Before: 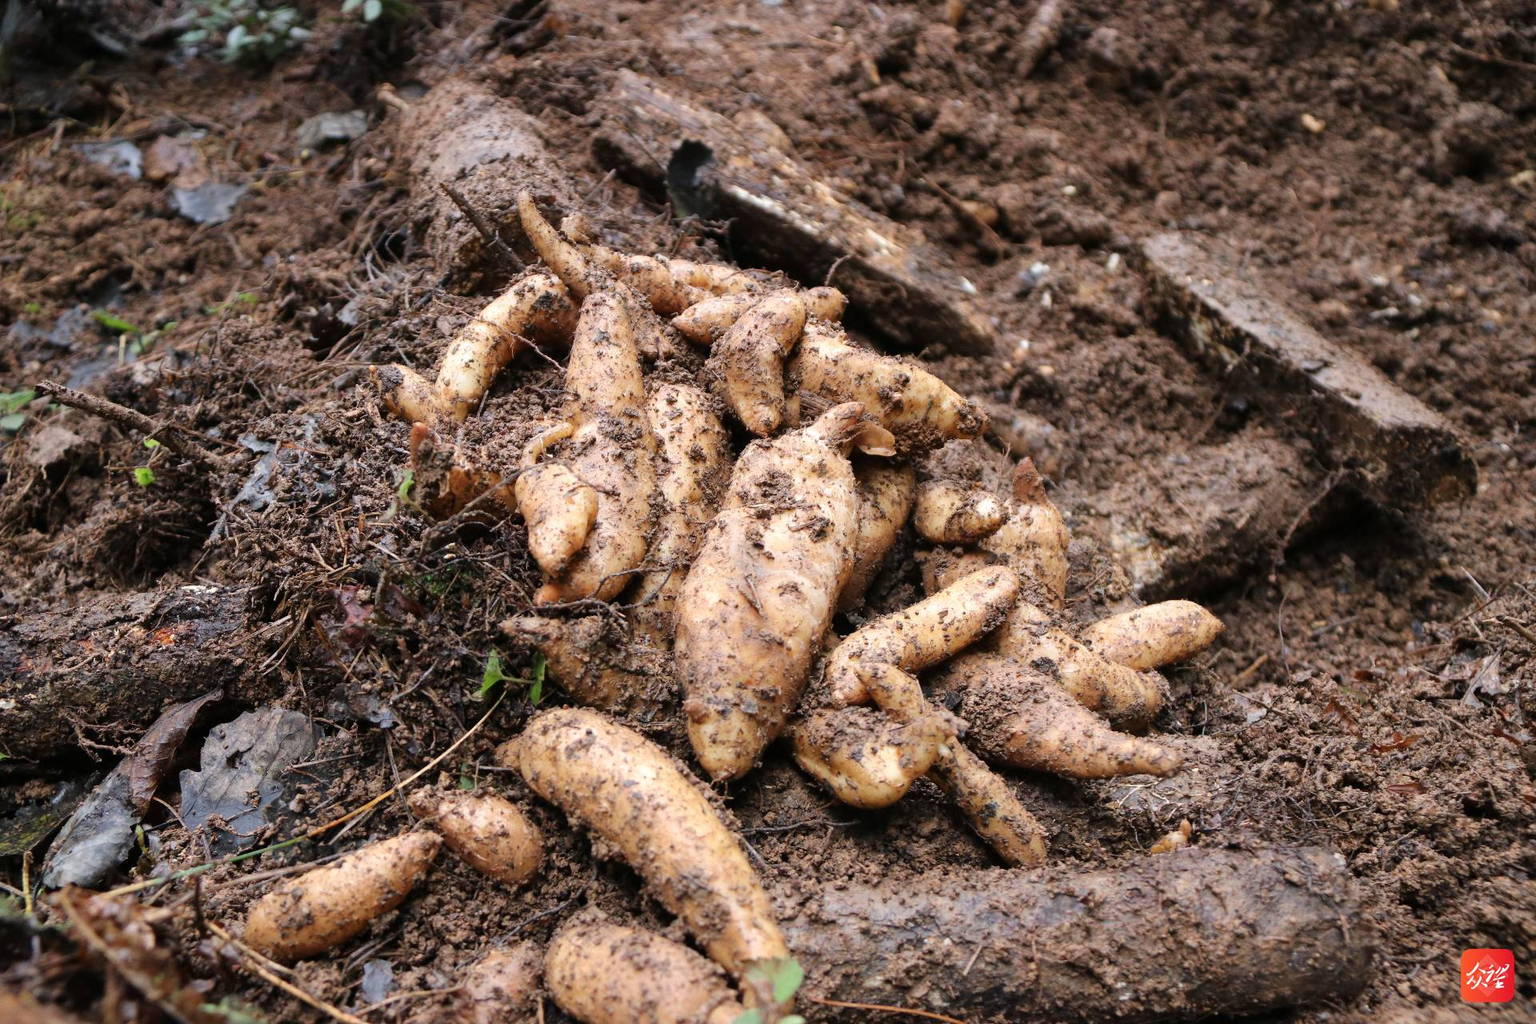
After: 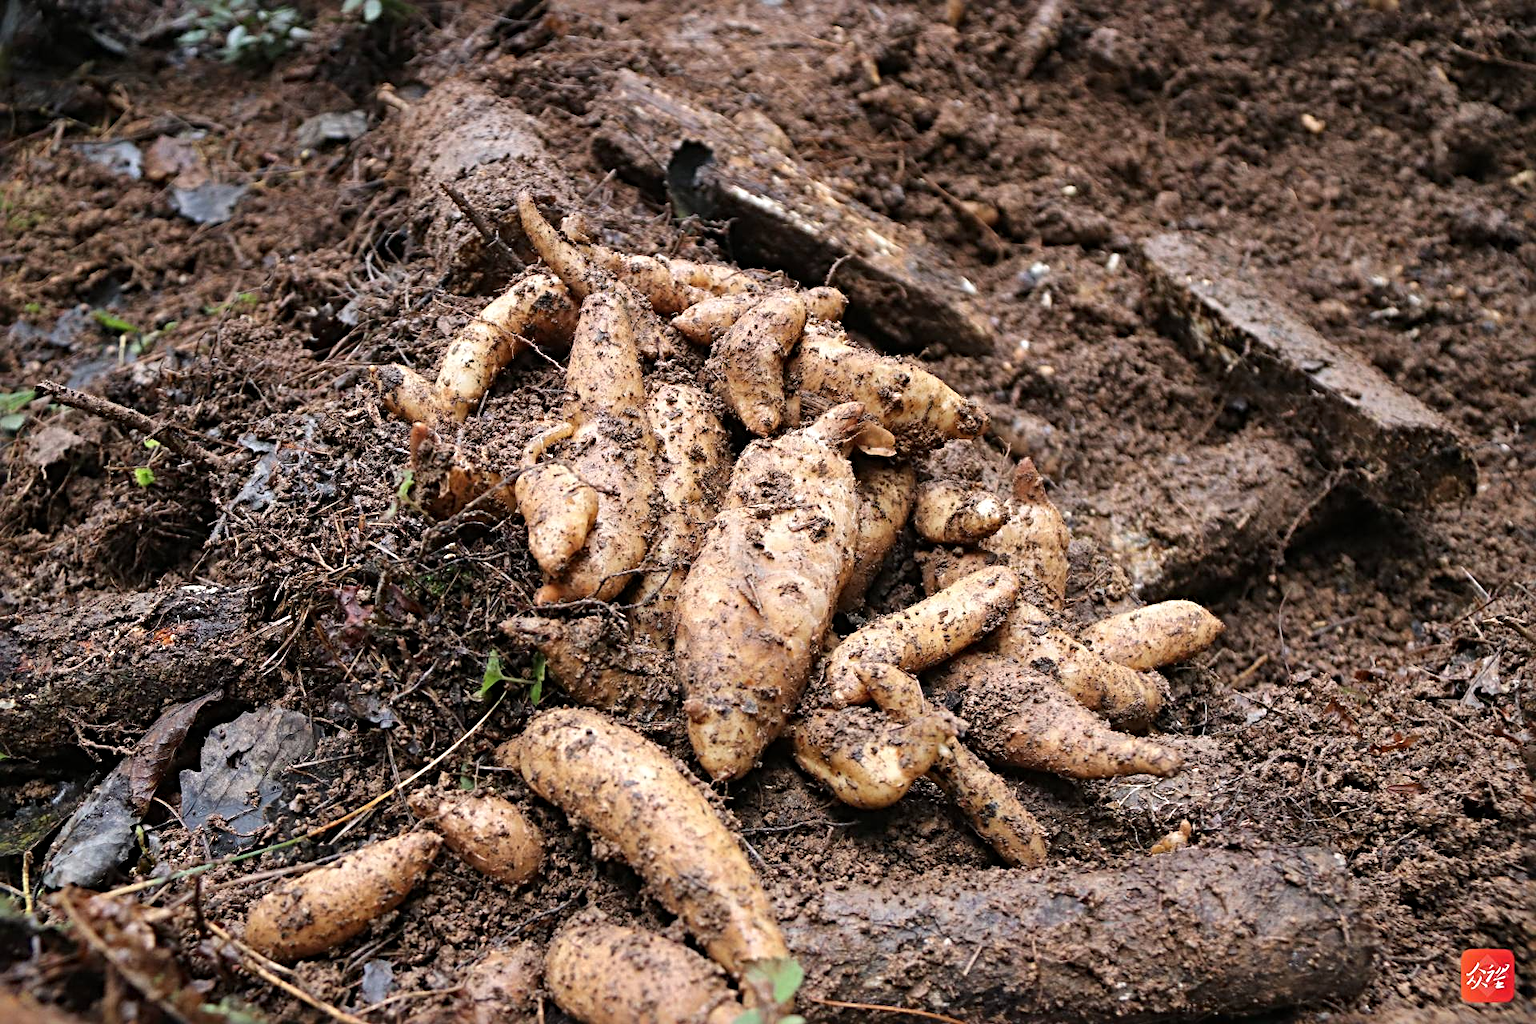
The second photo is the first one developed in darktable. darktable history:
sharpen: radius 4.851
